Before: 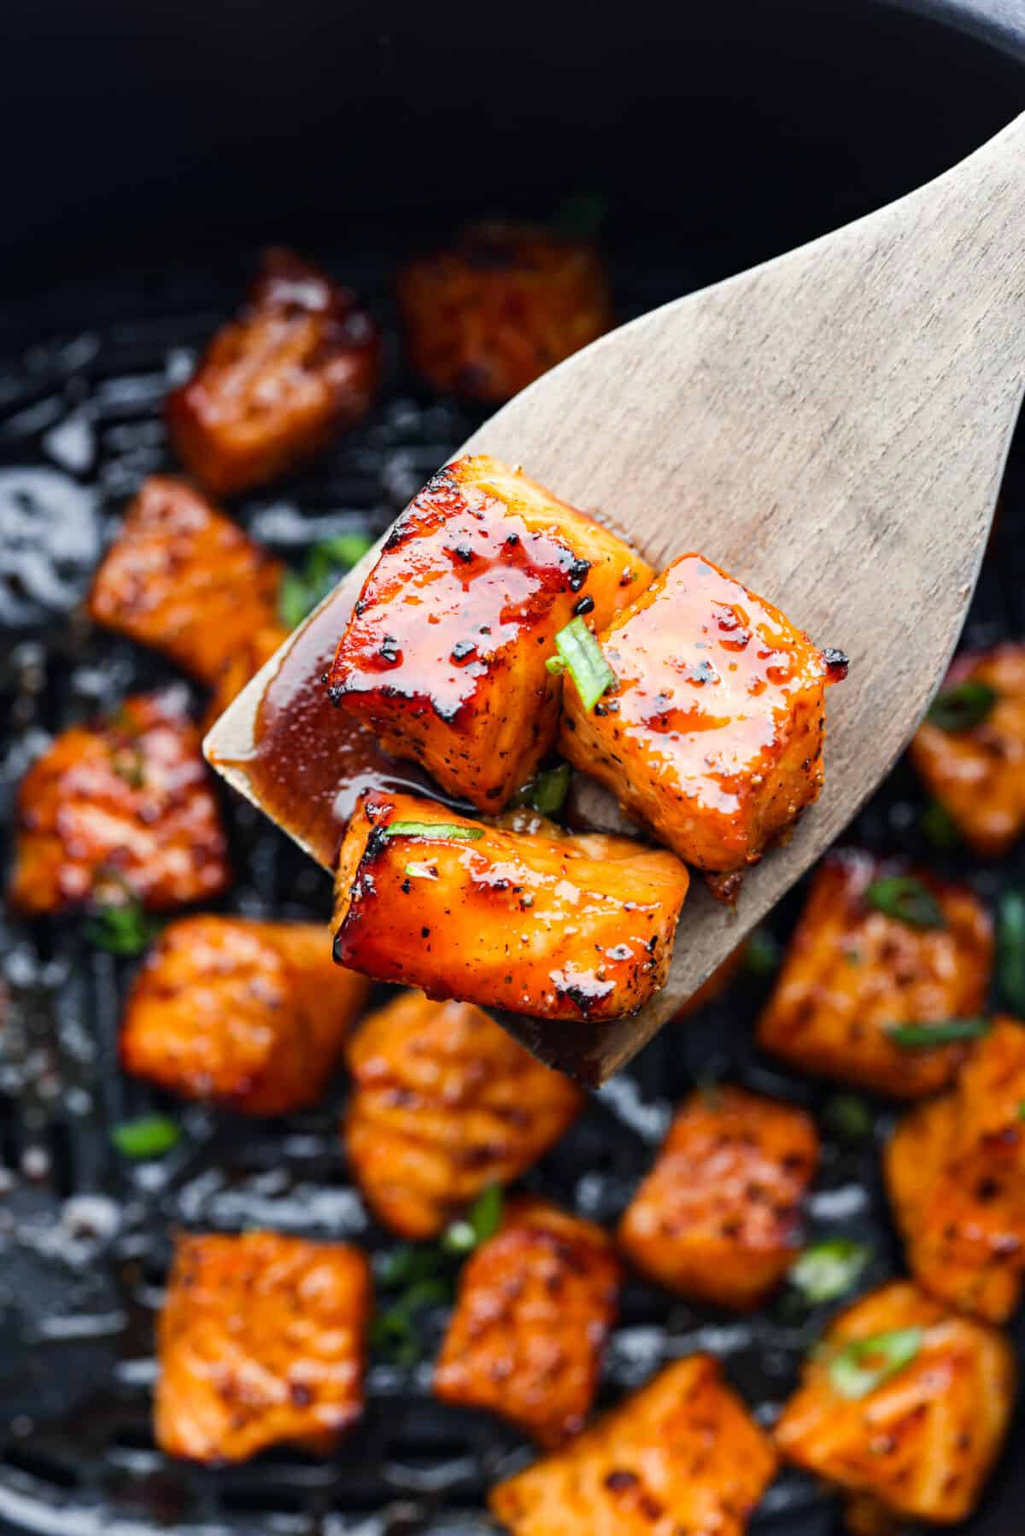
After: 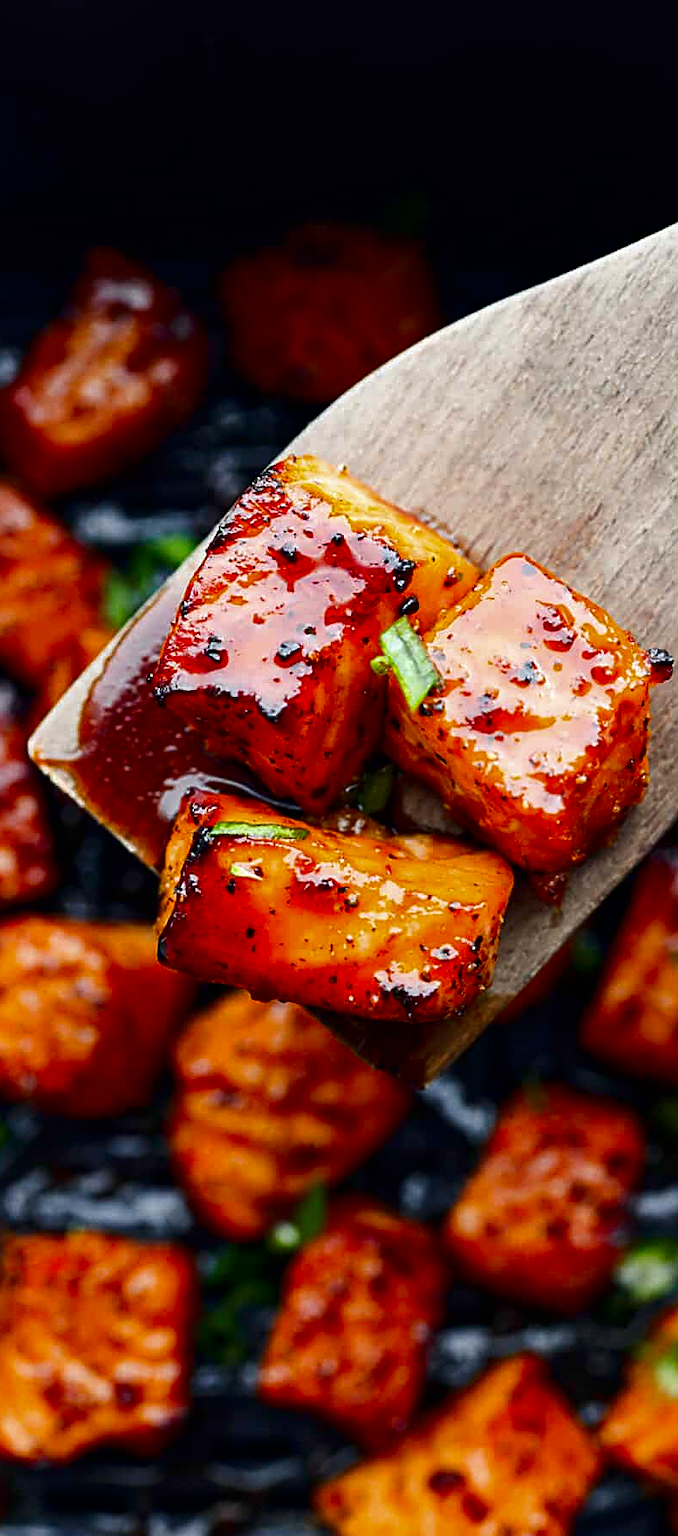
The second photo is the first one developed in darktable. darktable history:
contrast brightness saturation: brightness -0.255, saturation 0.198
sharpen: amount 0.596
crop: left 17.094%, right 16.626%
